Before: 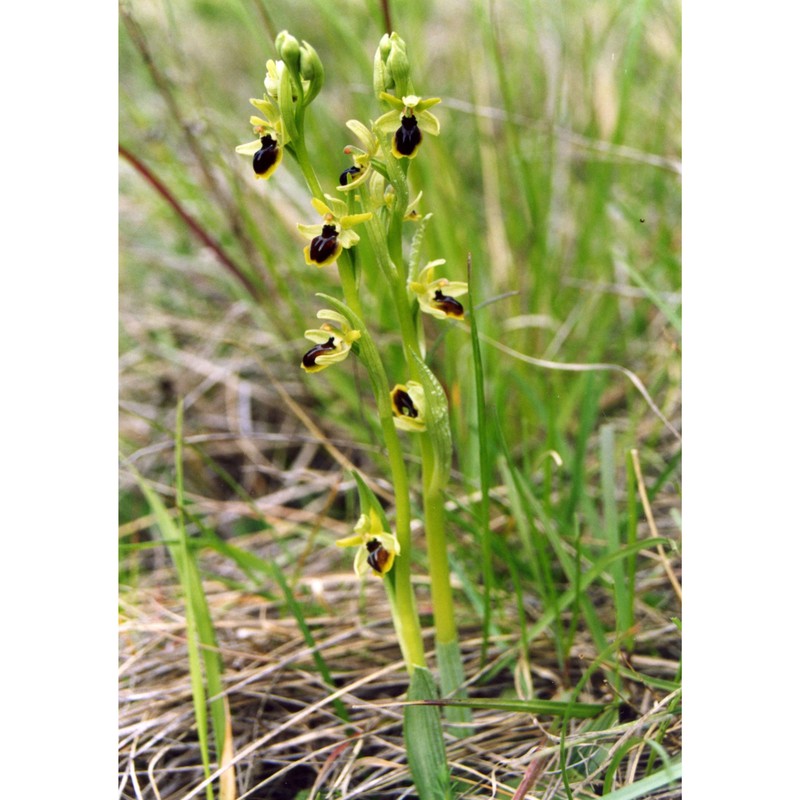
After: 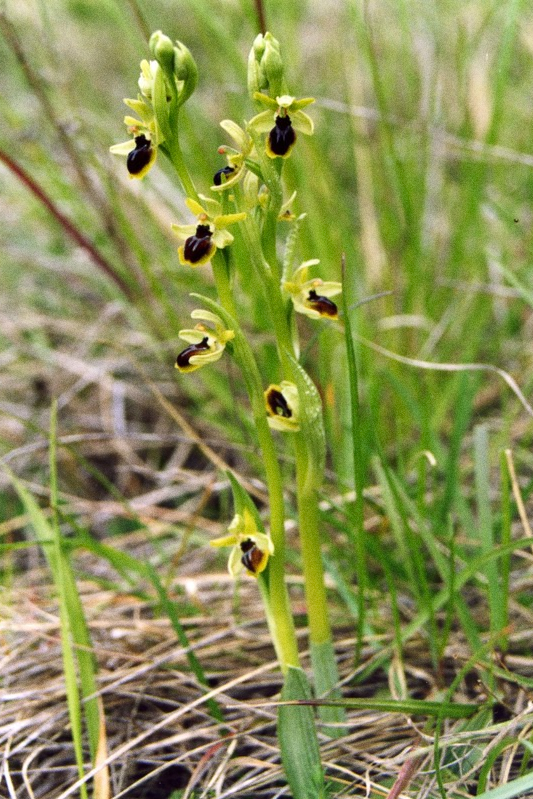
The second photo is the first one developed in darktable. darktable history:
crop and rotate: left 15.754%, right 17.579%
grain: coarseness 0.09 ISO
shadows and highlights: shadows 29.32, highlights -29.32, low approximation 0.01, soften with gaussian
